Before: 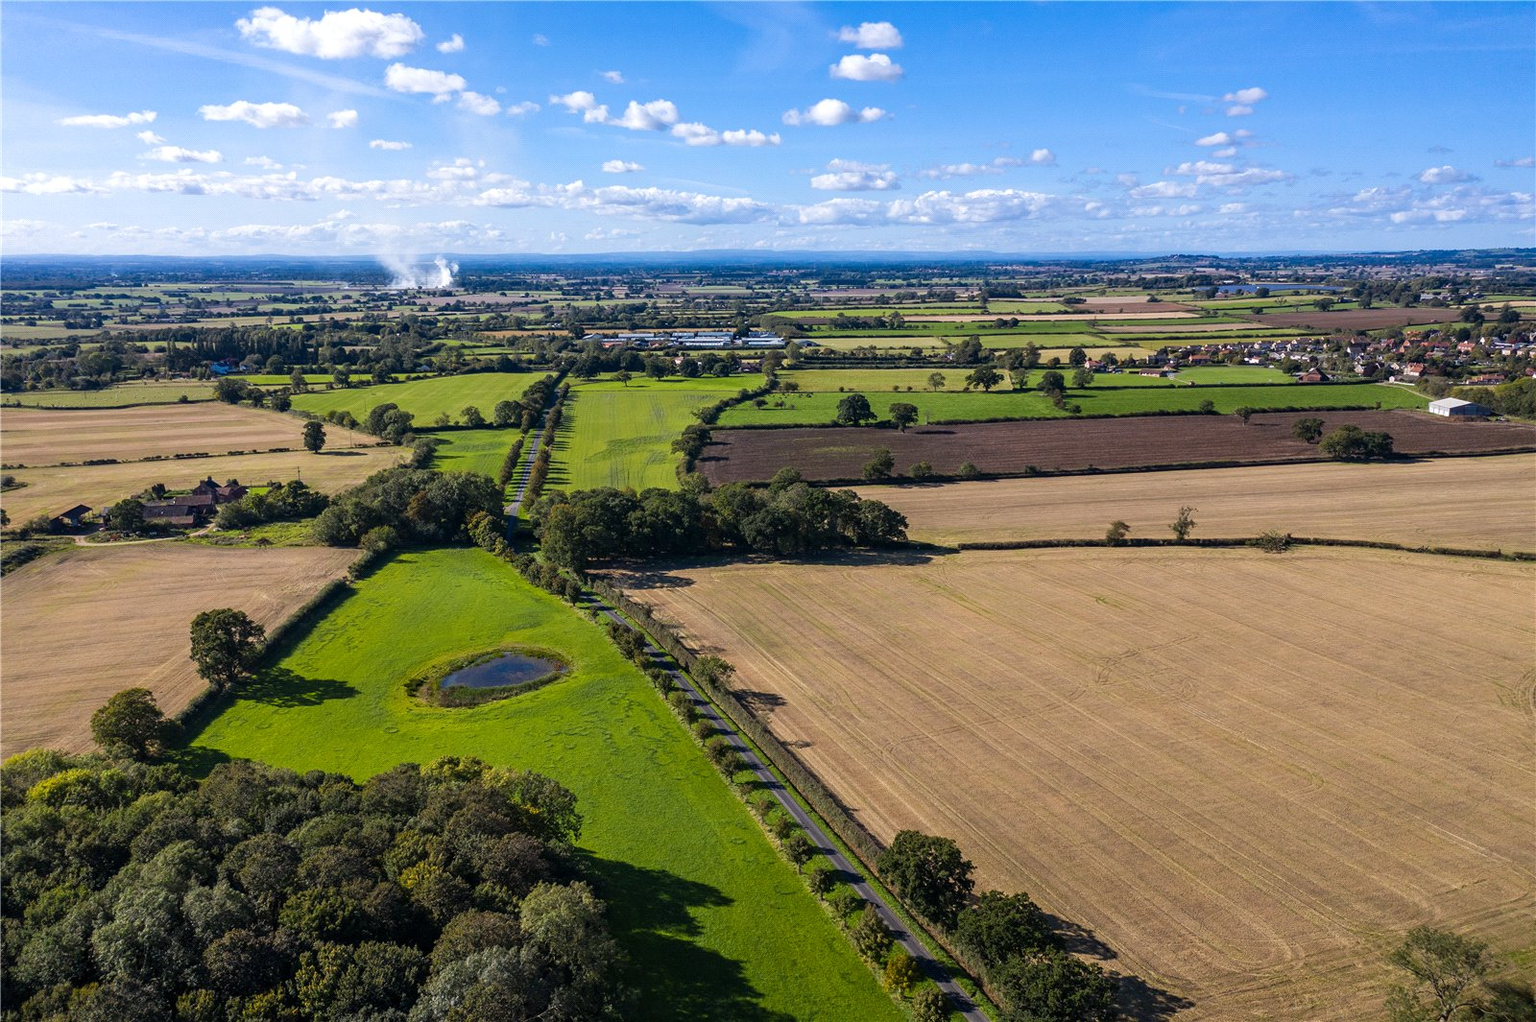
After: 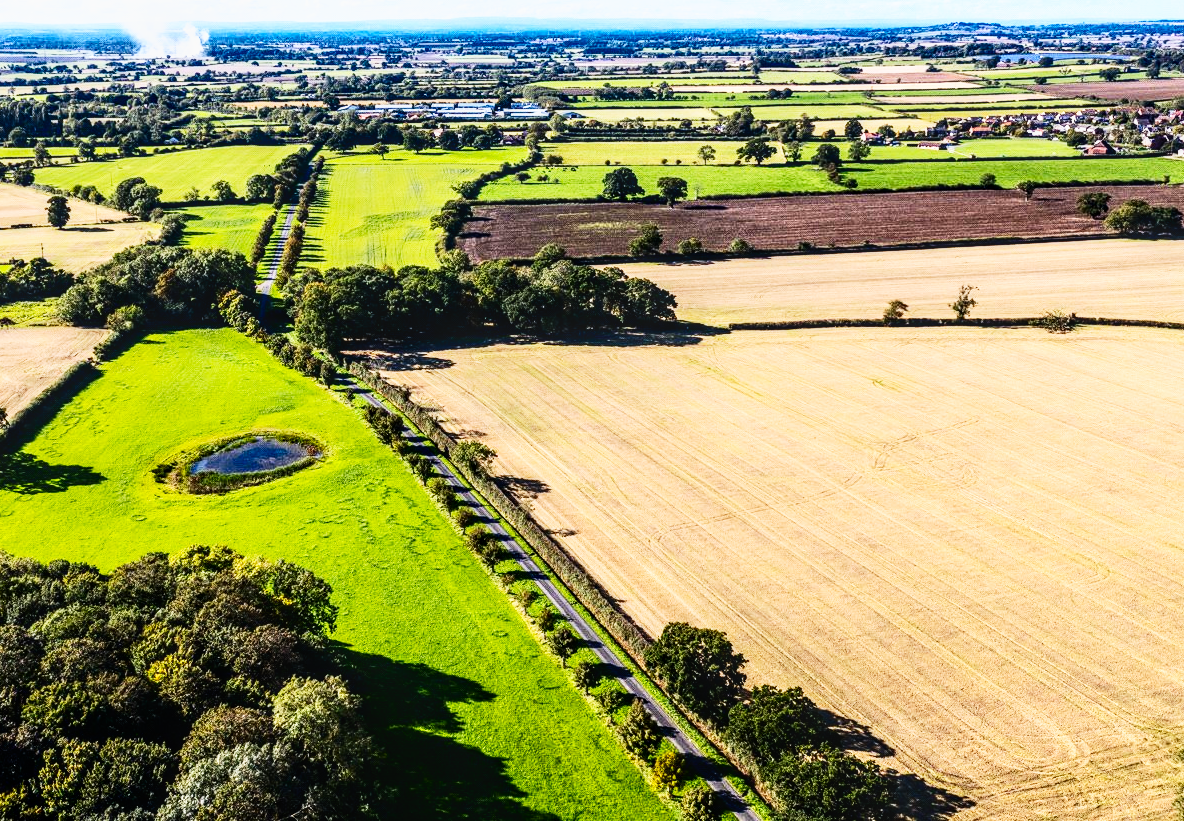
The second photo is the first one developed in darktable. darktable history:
crop: left 16.871%, top 22.857%, right 9.116%
base curve: curves: ch0 [(0, 0) (0.007, 0.004) (0.027, 0.03) (0.046, 0.07) (0.207, 0.54) (0.442, 0.872) (0.673, 0.972) (1, 1)], preserve colors none
contrast brightness saturation: contrast 0.28
local contrast: on, module defaults
